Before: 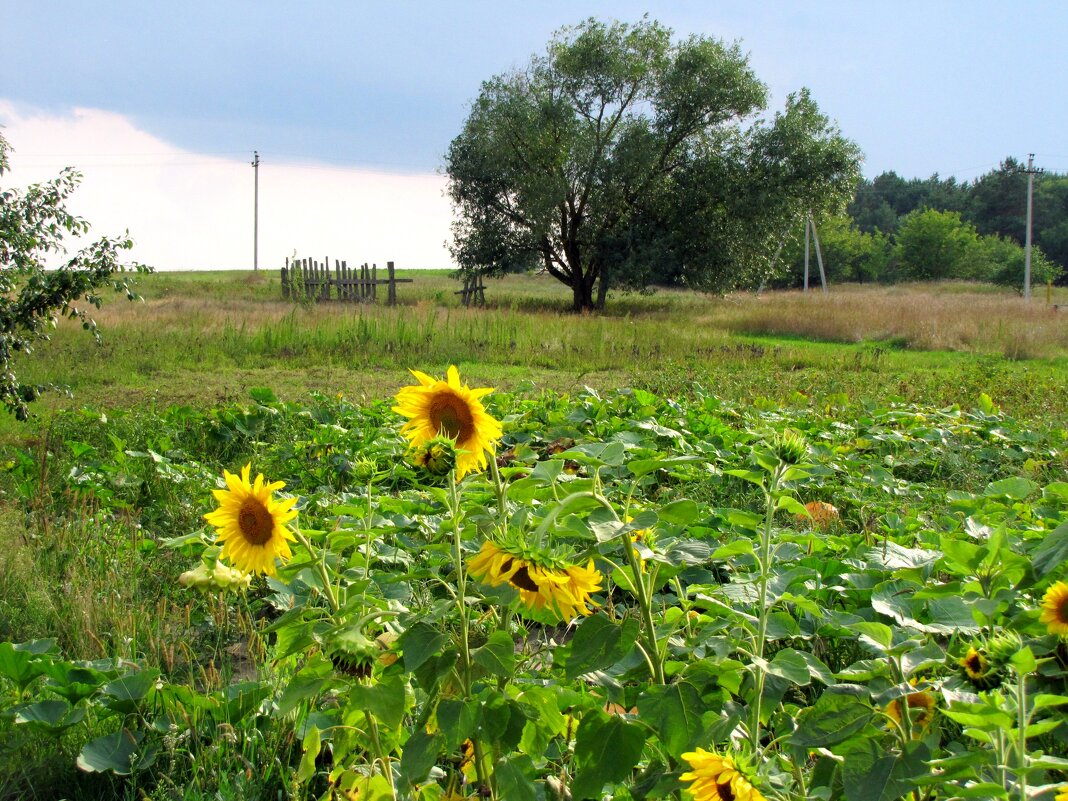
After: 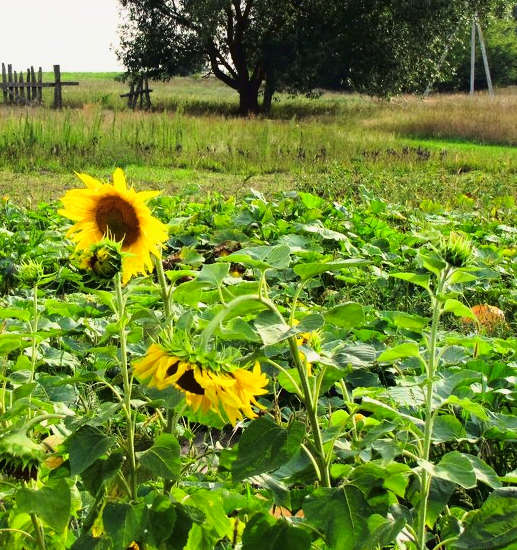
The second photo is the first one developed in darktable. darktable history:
crop: left 31.315%, top 24.657%, right 20.241%, bottom 6.558%
velvia: strength 6.55%
tone curve: curves: ch0 [(0, 0.031) (0.139, 0.084) (0.311, 0.278) (0.495, 0.544) (0.718, 0.816) (0.841, 0.909) (1, 0.967)]; ch1 [(0, 0) (0.272, 0.249) (0.388, 0.385) (0.469, 0.456) (0.495, 0.497) (0.538, 0.545) (0.578, 0.595) (0.707, 0.778) (1, 1)]; ch2 [(0, 0) (0.125, 0.089) (0.353, 0.329) (0.443, 0.408) (0.502, 0.499) (0.557, 0.531) (0.608, 0.631) (1, 1)], color space Lab, linked channels, preserve colors none
